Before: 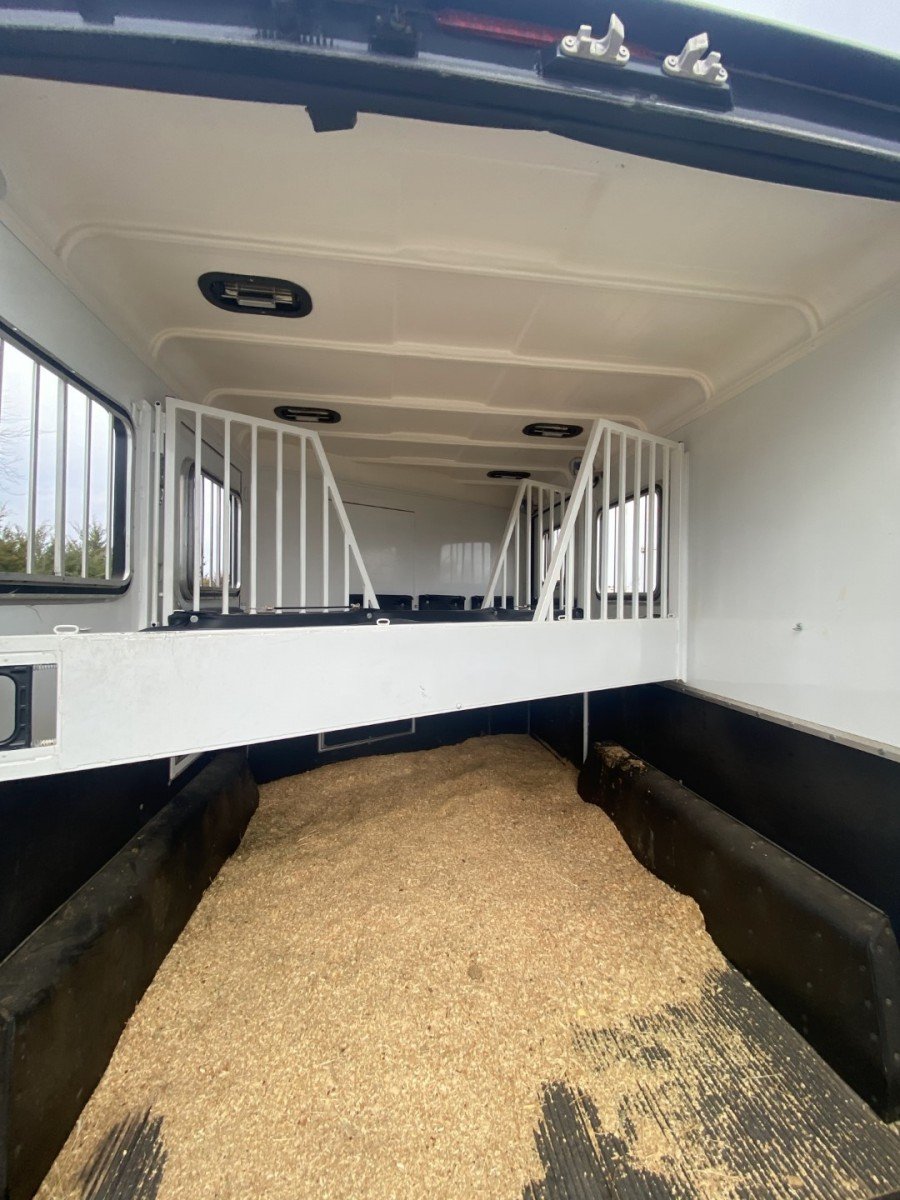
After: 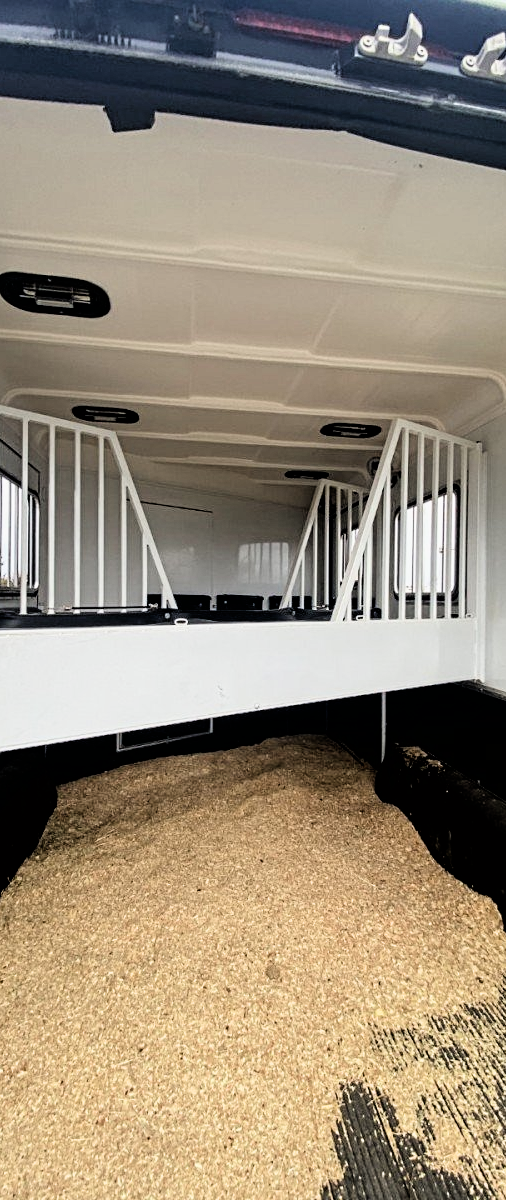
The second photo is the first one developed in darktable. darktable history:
rotate and perspective: crop left 0, crop top 0
crop and rotate: left 22.516%, right 21.234%
contrast equalizer: y [[0.5, 0.5, 0.5, 0.539, 0.64, 0.611], [0.5 ×6], [0.5 ×6], [0 ×6], [0 ×6]]
filmic rgb: black relative exposure -4 EV, white relative exposure 3 EV, hardness 3.02, contrast 1.4
